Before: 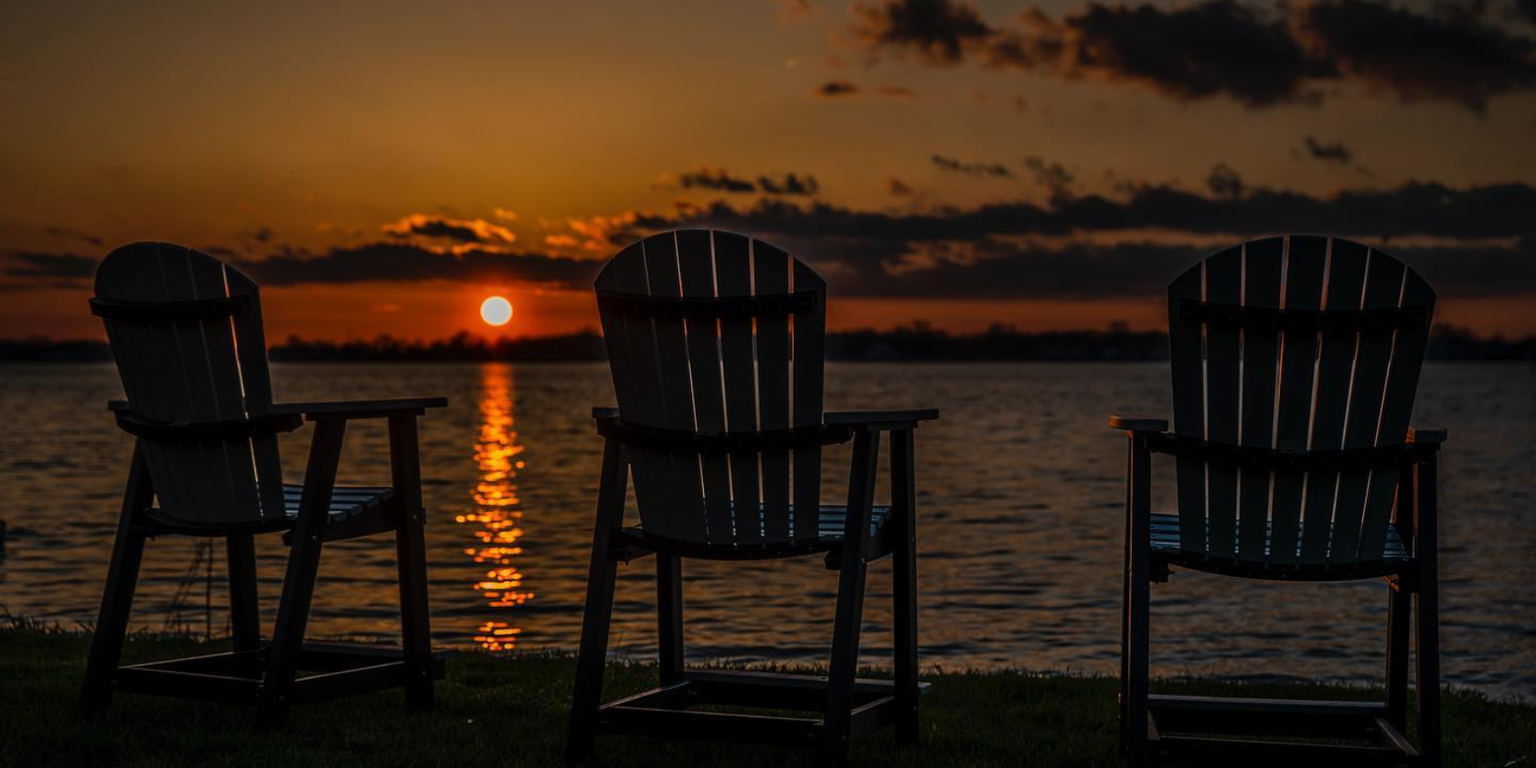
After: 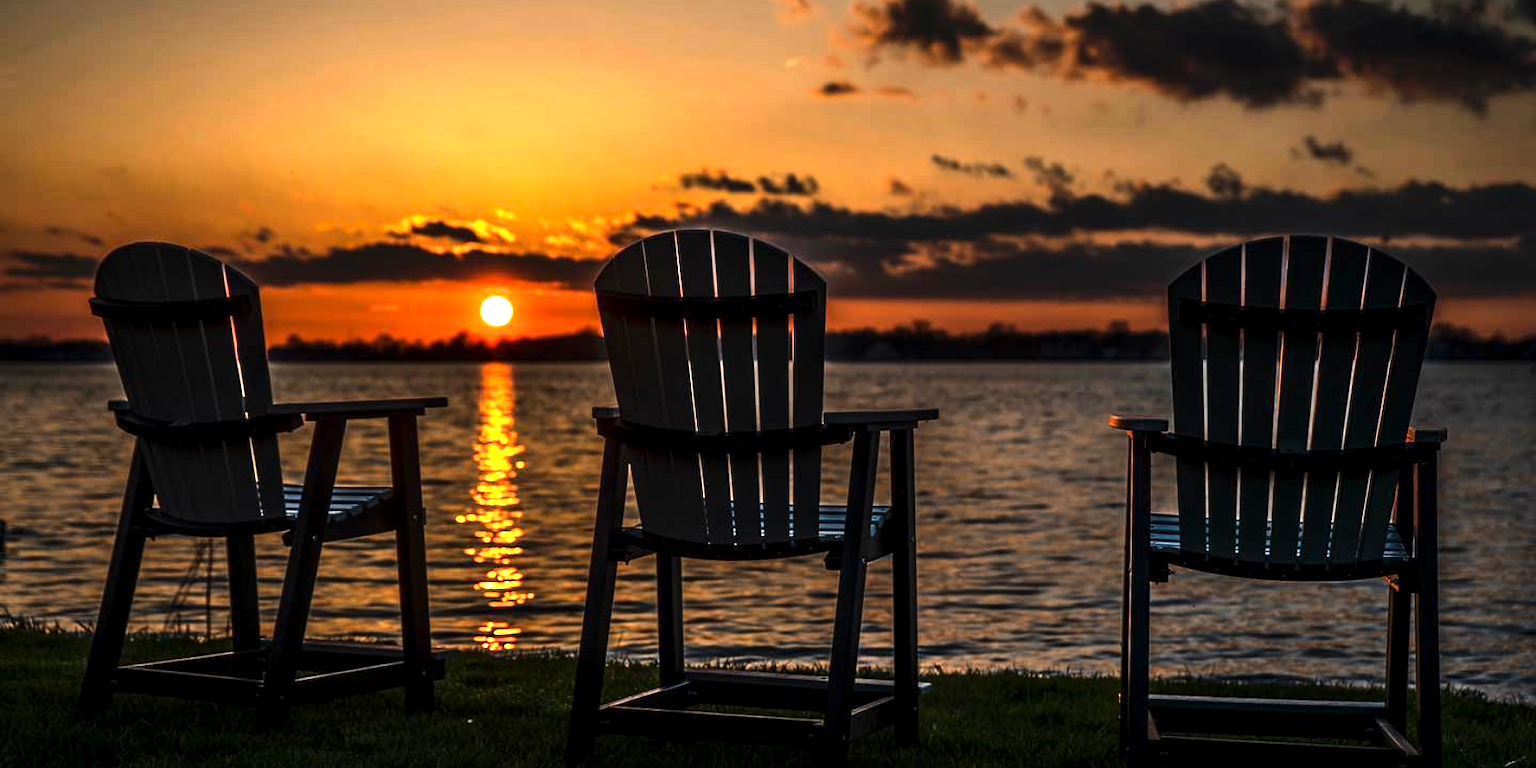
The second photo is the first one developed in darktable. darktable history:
exposure: black level correction 0.001, exposure 1.719 EV, compensate exposure bias true, compensate highlight preservation false
tone equalizer: -8 EV -0.75 EV, -7 EV -0.7 EV, -6 EV -0.6 EV, -5 EV -0.4 EV, -3 EV 0.4 EV, -2 EV 0.6 EV, -1 EV 0.7 EV, +0 EV 0.75 EV, edges refinement/feathering 500, mask exposure compensation -1.57 EV, preserve details no
